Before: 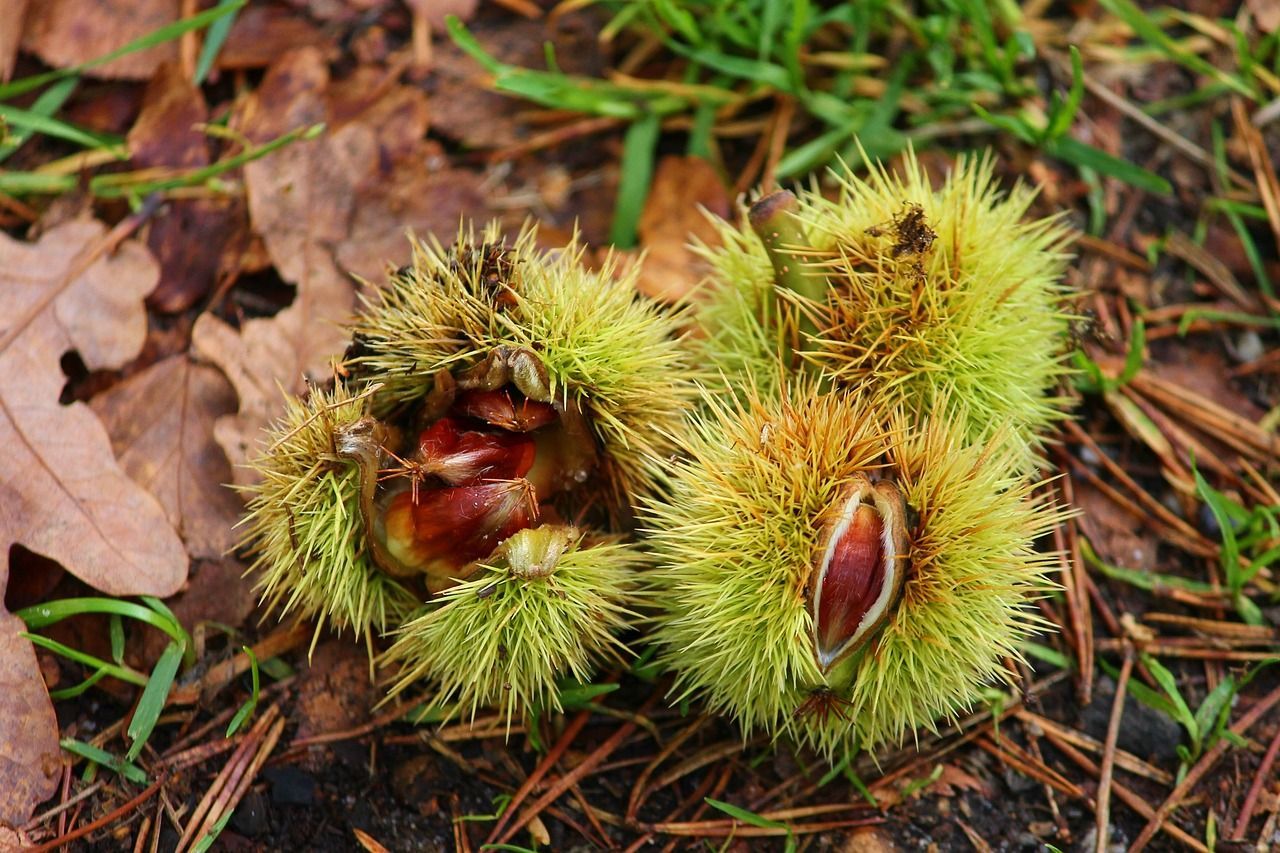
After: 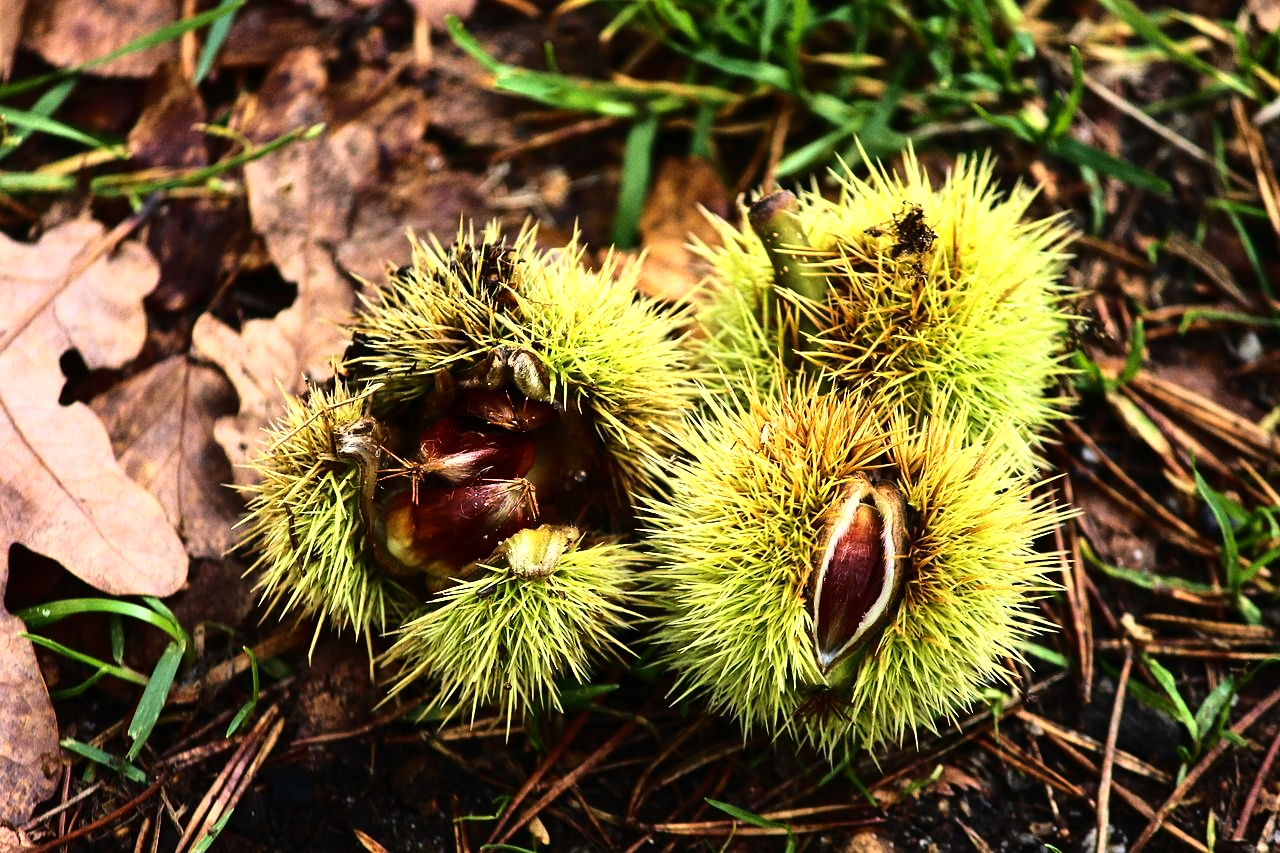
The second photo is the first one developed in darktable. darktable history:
tone curve: curves: ch0 [(0, 0) (0.003, 0.002) (0.011, 0.005) (0.025, 0.011) (0.044, 0.017) (0.069, 0.021) (0.1, 0.027) (0.136, 0.035) (0.177, 0.05) (0.224, 0.076) (0.277, 0.126) (0.335, 0.212) (0.399, 0.333) (0.468, 0.473) (0.543, 0.627) (0.623, 0.784) (0.709, 0.9) (0.801, 0.963) (0.898, 0.988) (1, 1)]
